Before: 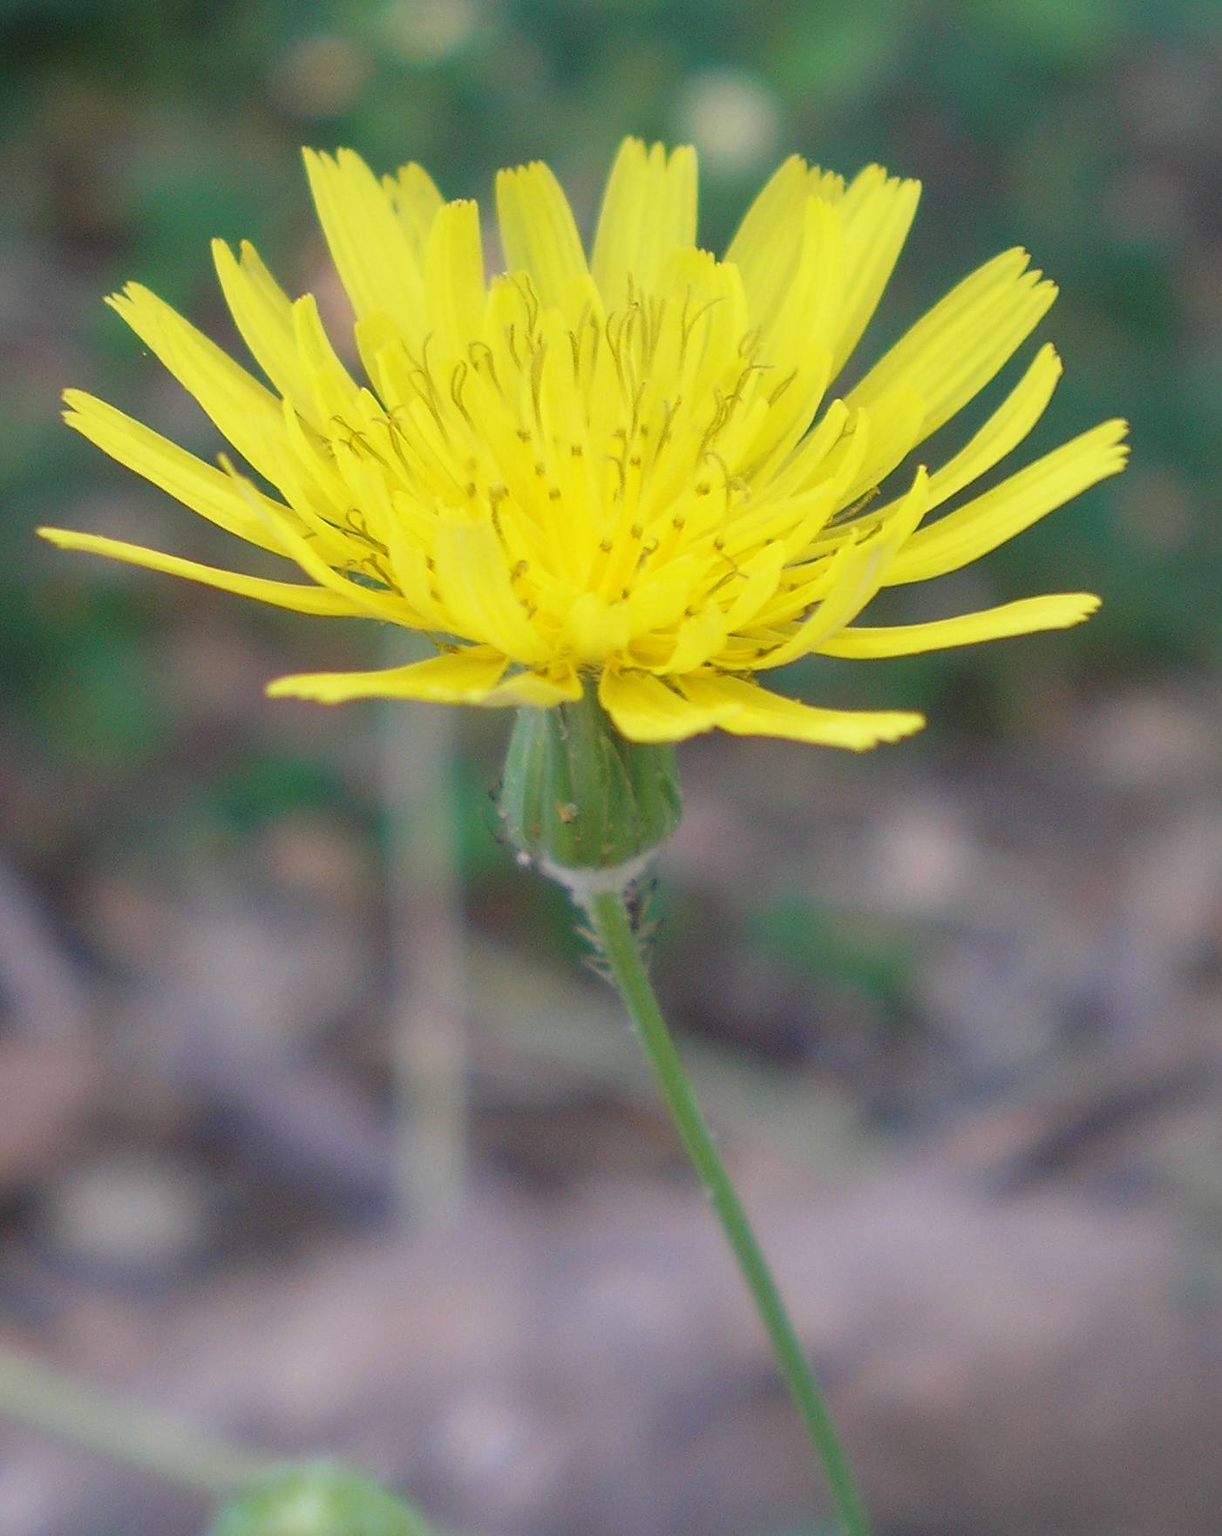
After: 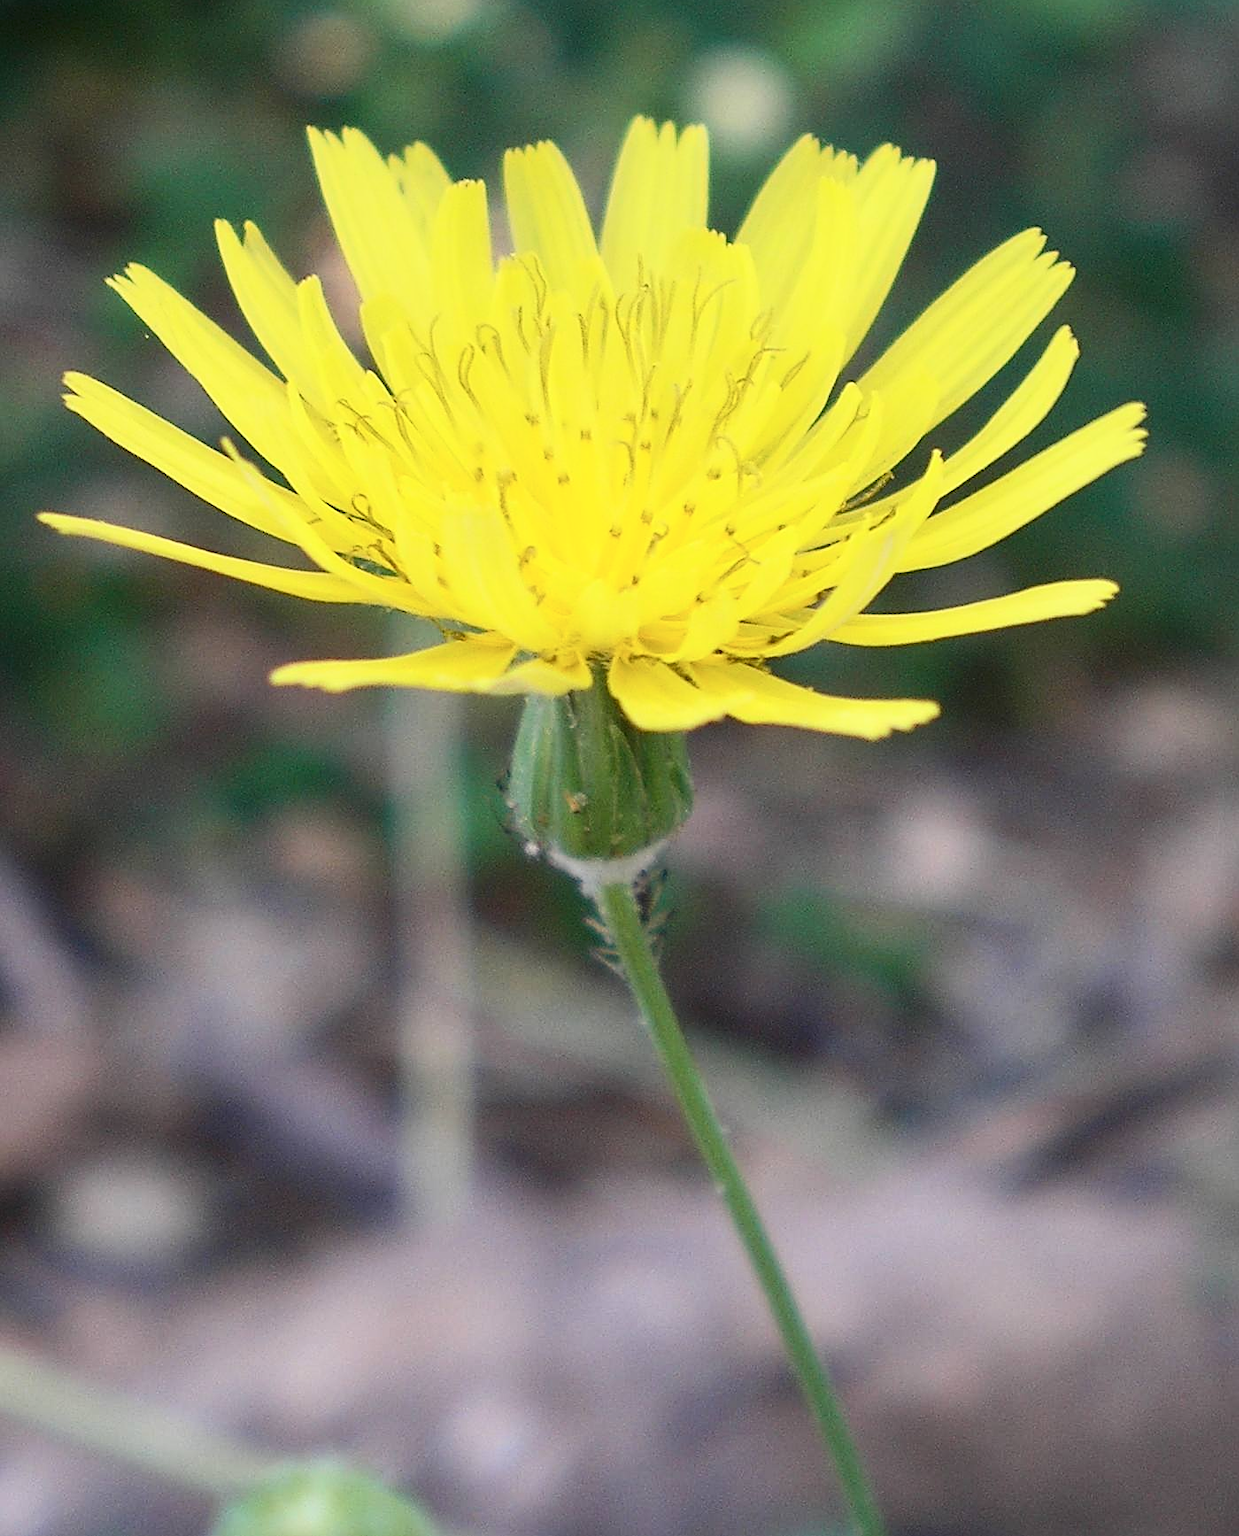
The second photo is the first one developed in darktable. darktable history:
crop: top 1.484%, right 0.079%
sharpen: amount 0.489
contrast brightness saturation: contrast 0.272
